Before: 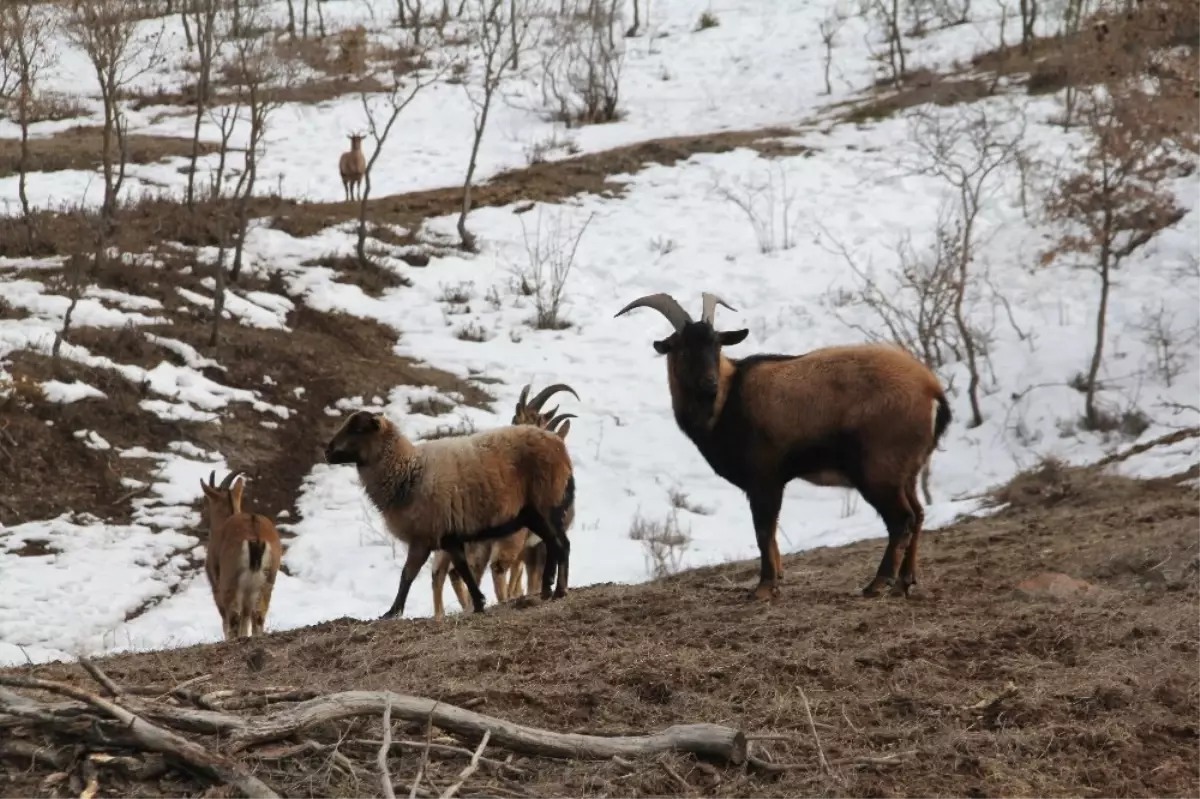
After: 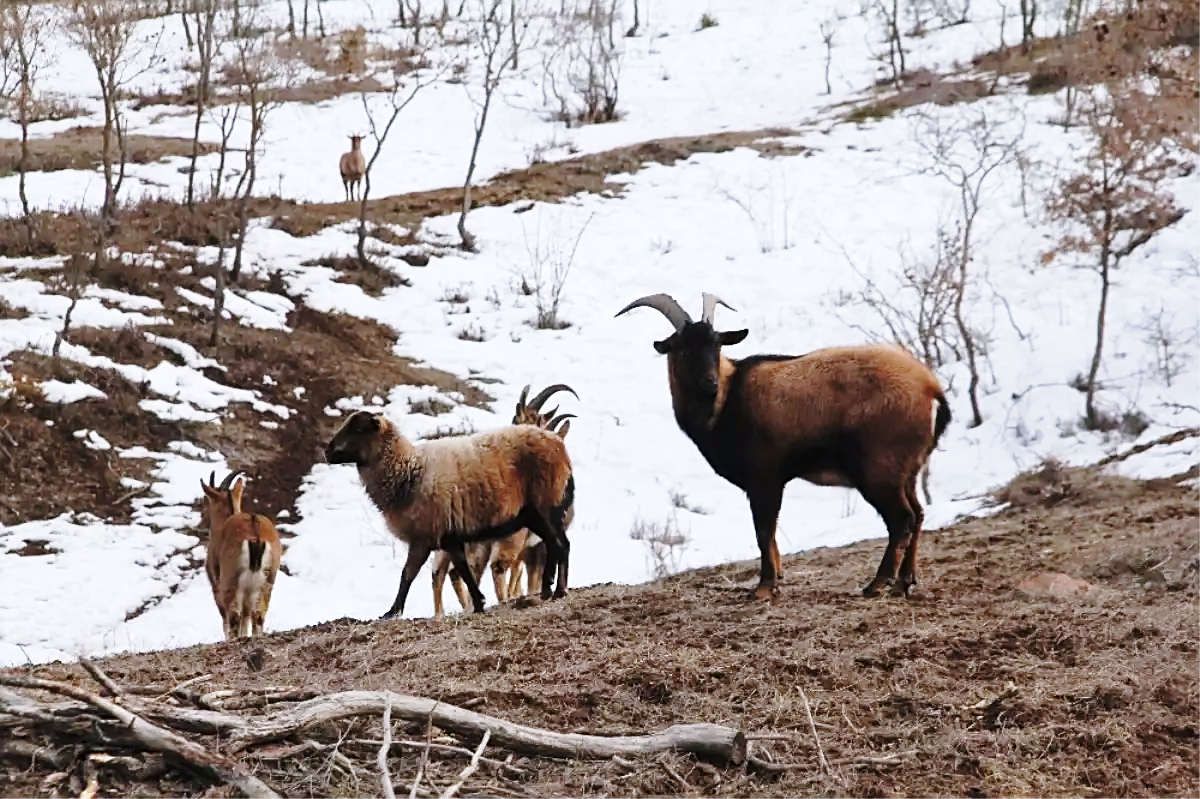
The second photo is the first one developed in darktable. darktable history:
sharpen: amount 0.55
base curve: curves: ch0 [(0, 0) (0.028, 0.03) (0.121, 0.232) (0.46, 0.748) (0.859, 0.968) (1, 1)], preserve colors none
color calibration: illuminant as shot in camera, x 0.358, y 0.373, temperature 4628.91 K
